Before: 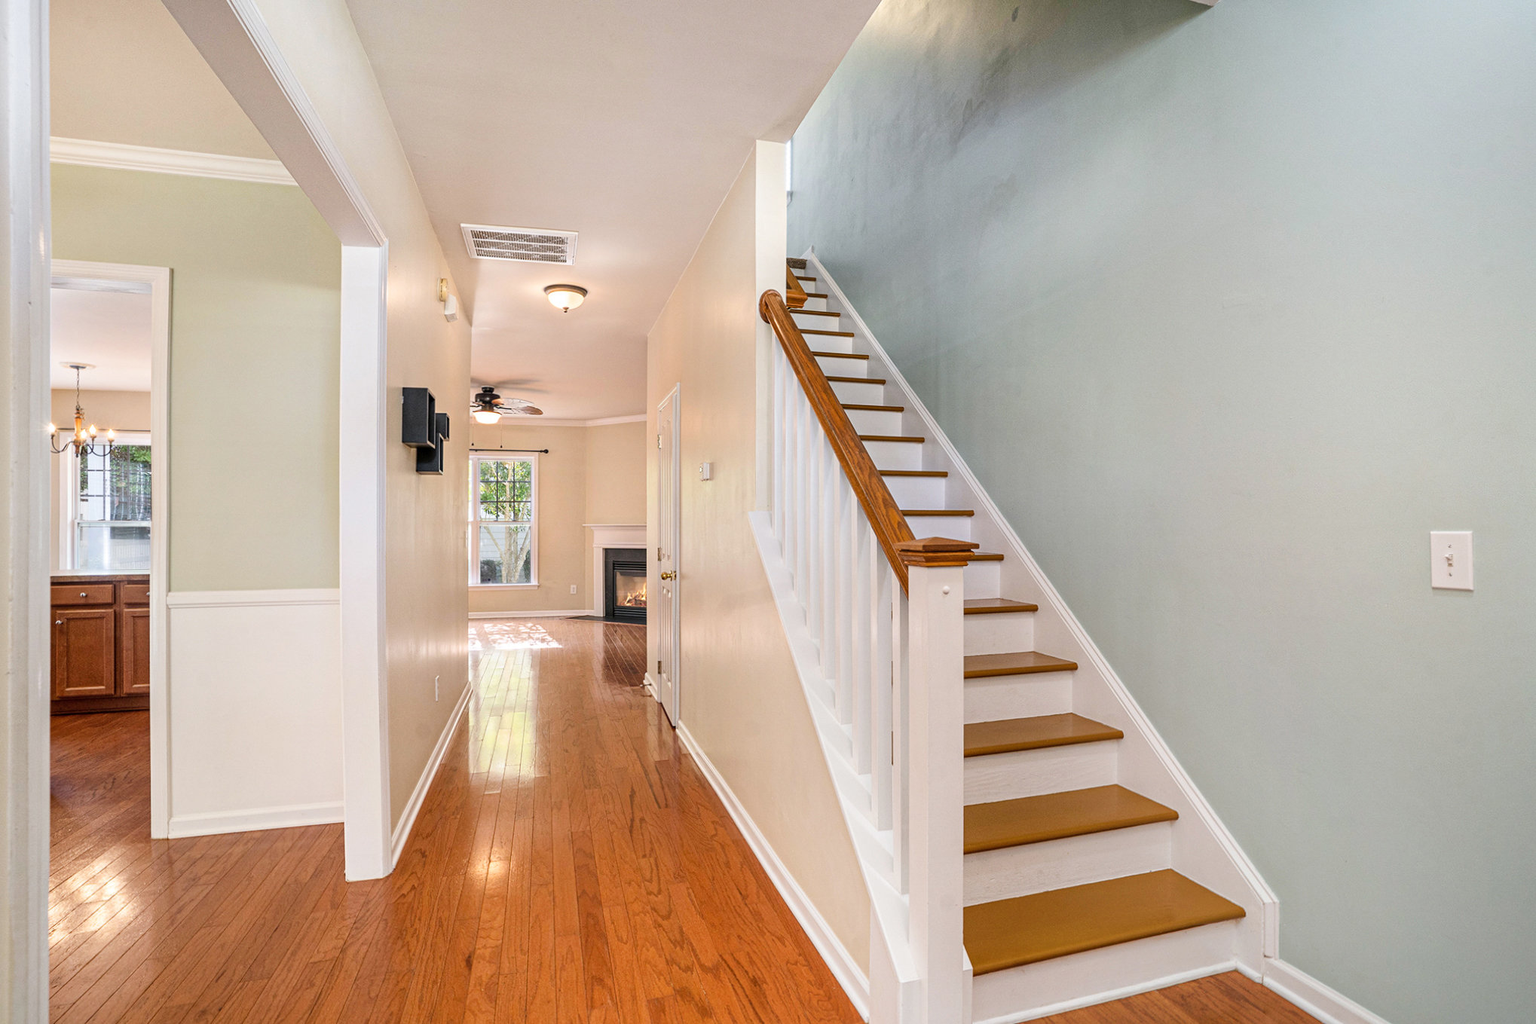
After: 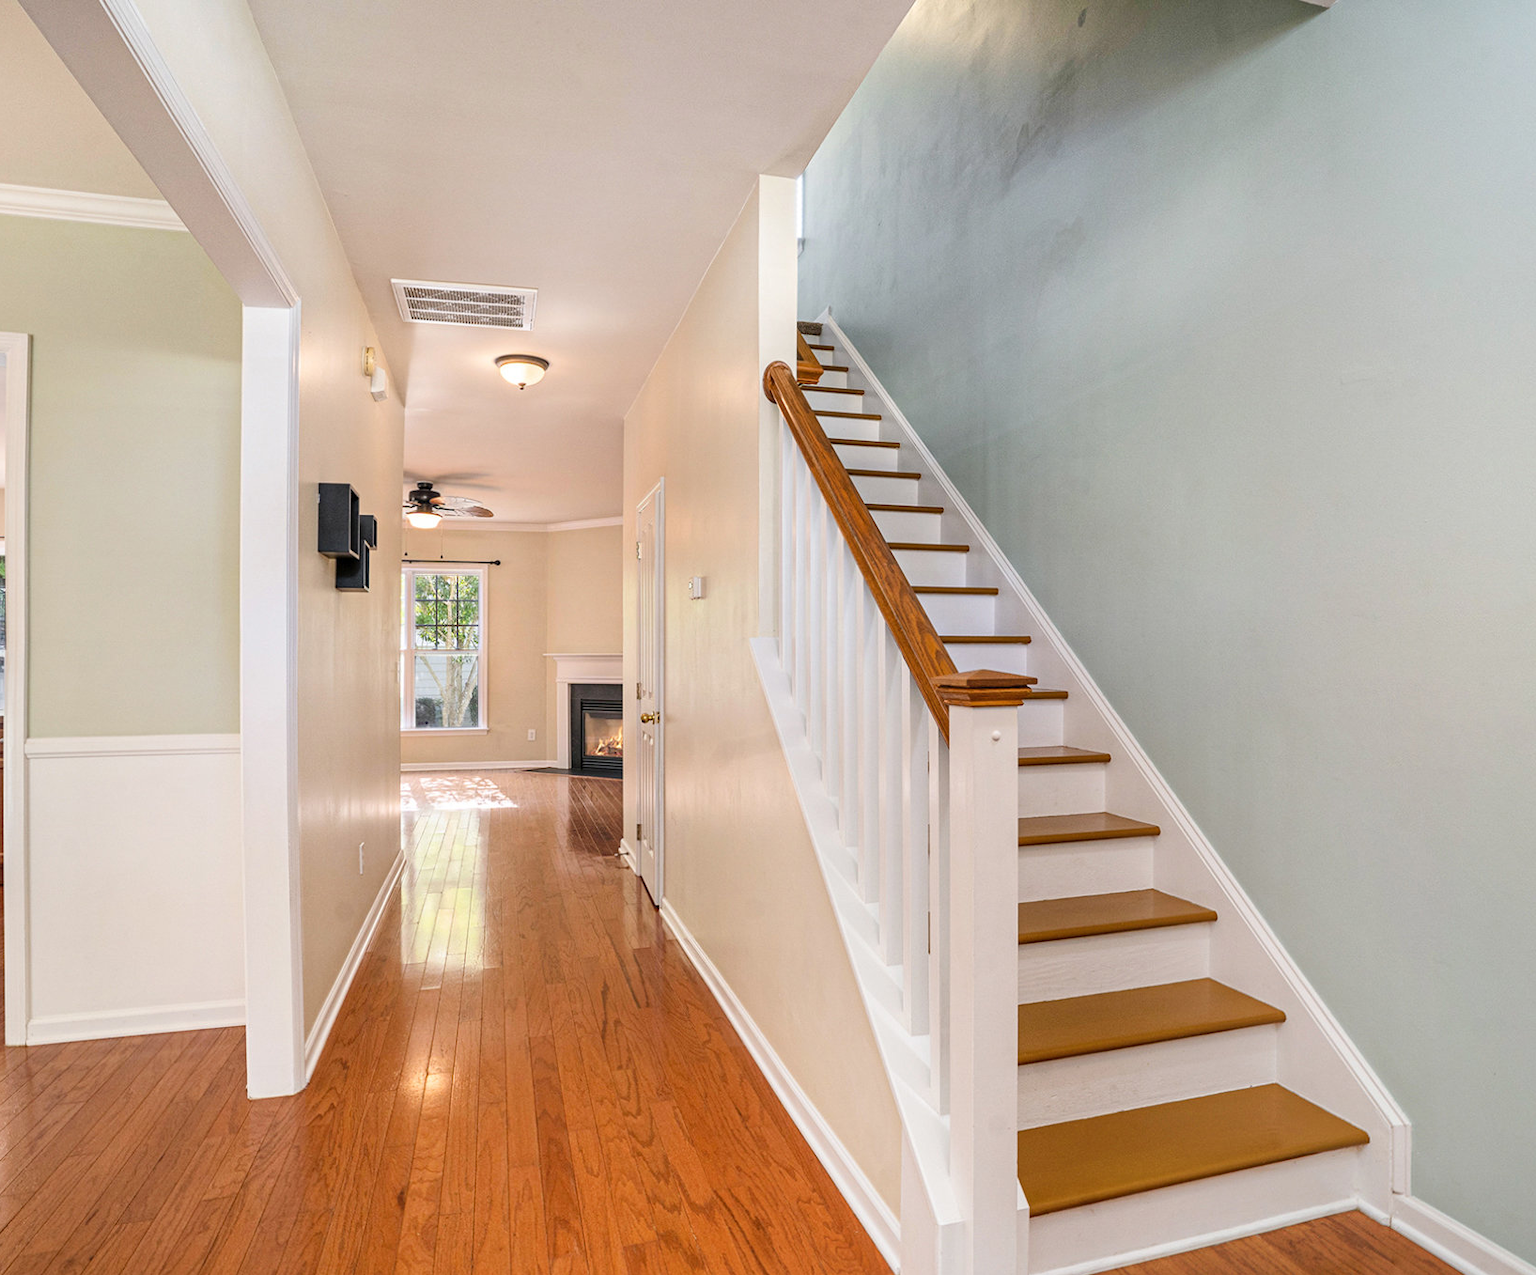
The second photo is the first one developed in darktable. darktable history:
crop and rotate: left 9.582%, right 10.146%
